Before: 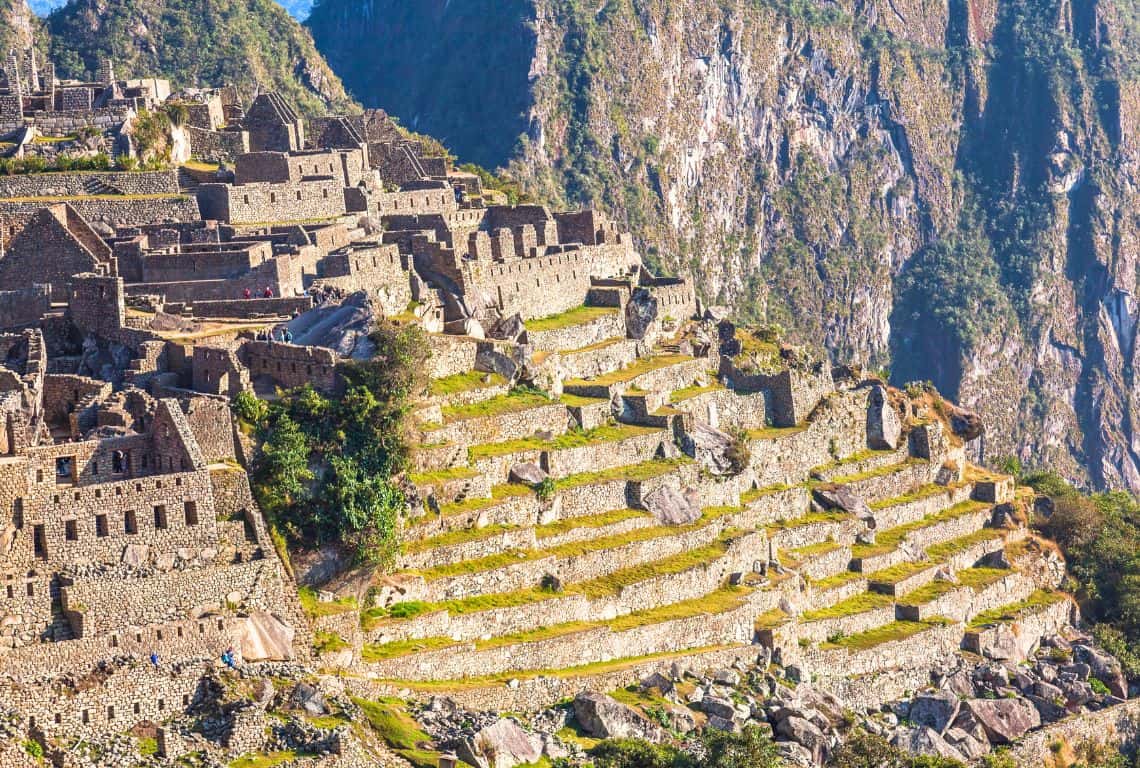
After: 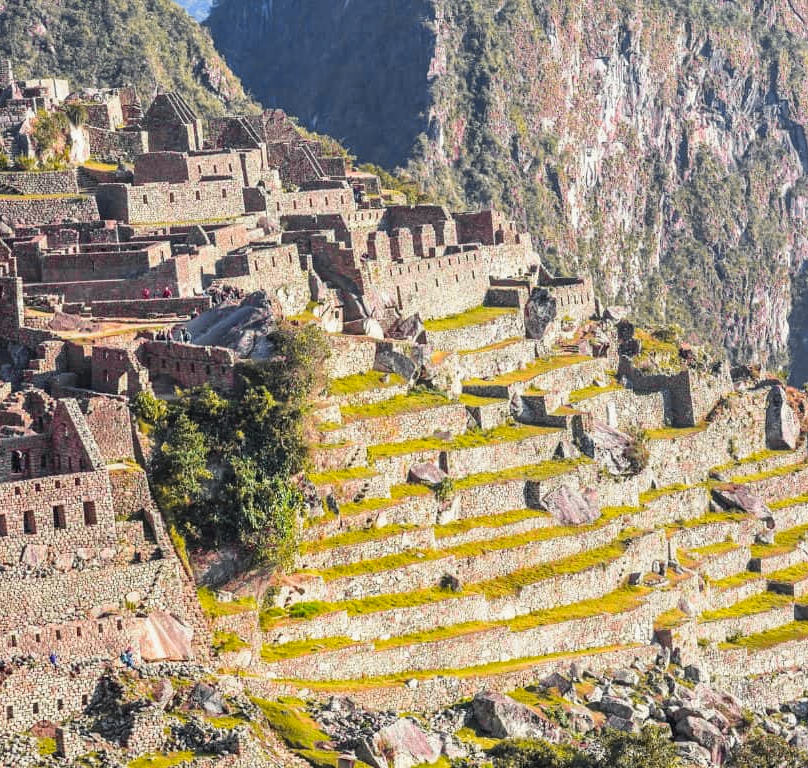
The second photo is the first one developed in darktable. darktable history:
crop and rotate: left 8.946%, right 20.101%
tone curve: curves: ch0 [(0, 0.012) (0.036, 0.035) (0.274, 0.288) (0.504, 0.536) (0.844, 0.84) (1, 0.983)]; ch1 [(0, 0) (0.389, 0.403) (0.462, 0.486) (0.499, 0.498) (0.511, 0.502) (0.536, 0.547) (0.567, 0.588) (0.626, 0.645) (0.749, 0.781) (1, 1)]; ch2 [(0, 0) (0.457, 0.486) (0.5, 0.5) (0.56, 0.551) (0.615, 0.607) (0.704, 0.732) (1, 1)], color space Lab, independent channels, preserve colors none
